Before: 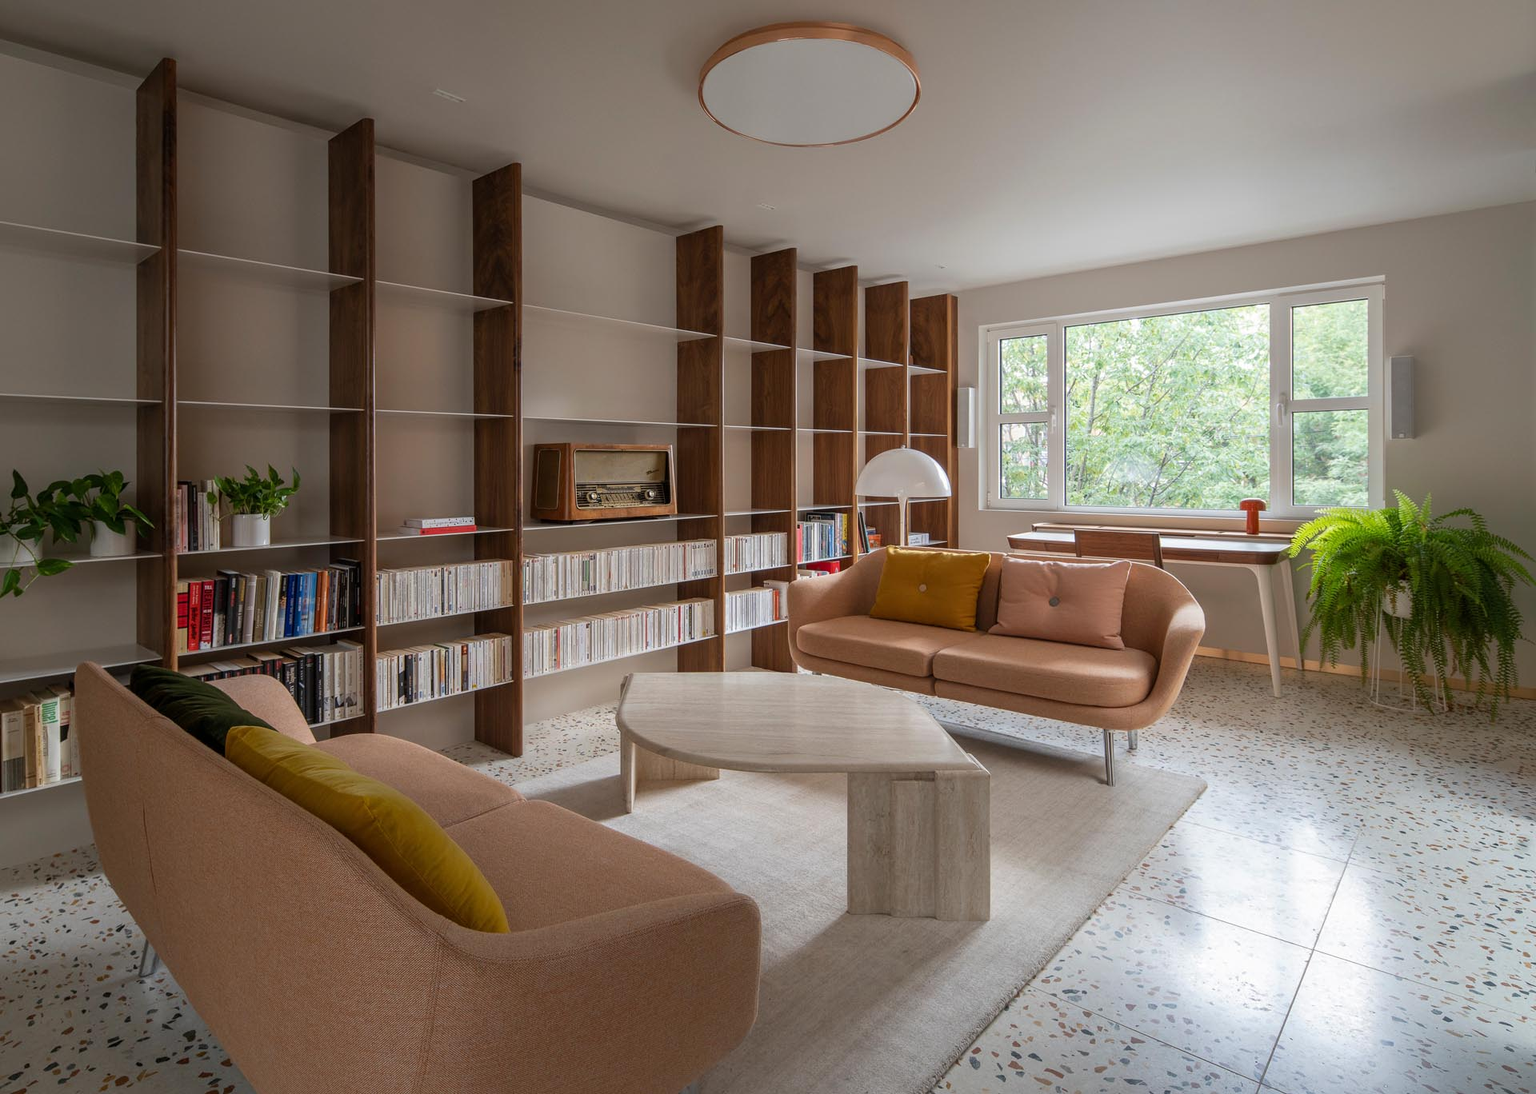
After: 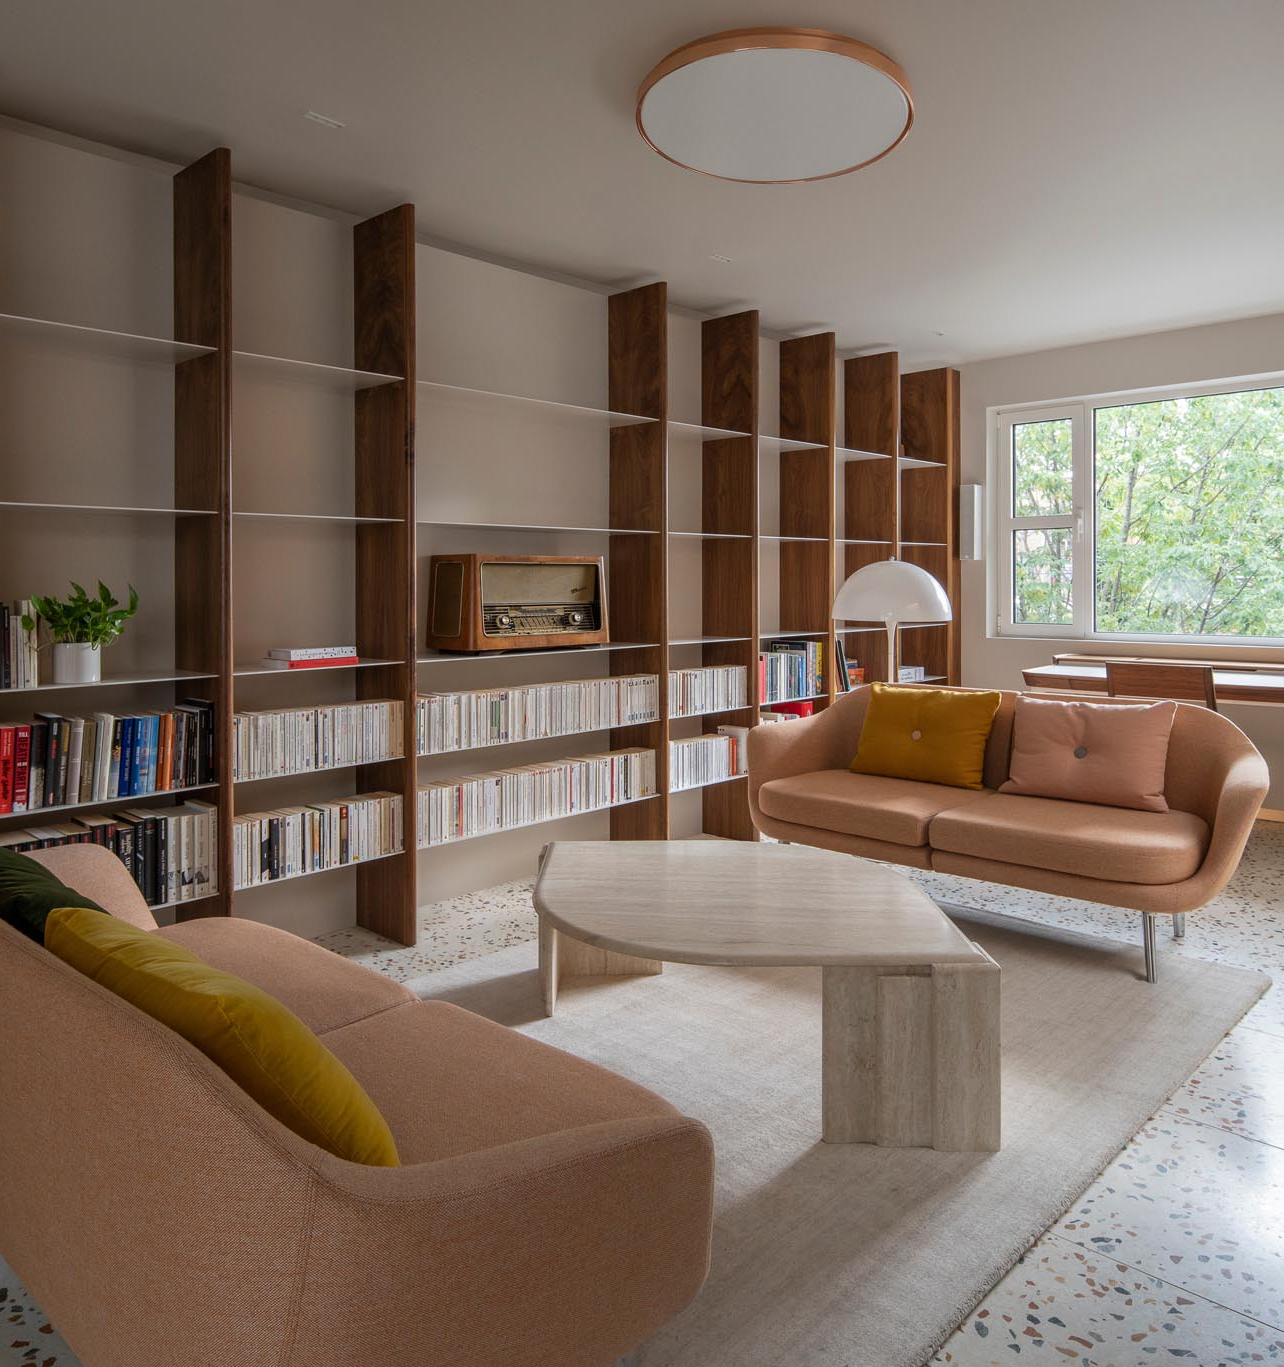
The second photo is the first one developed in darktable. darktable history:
crop and rotate: left 12.384%, right 20.722%
